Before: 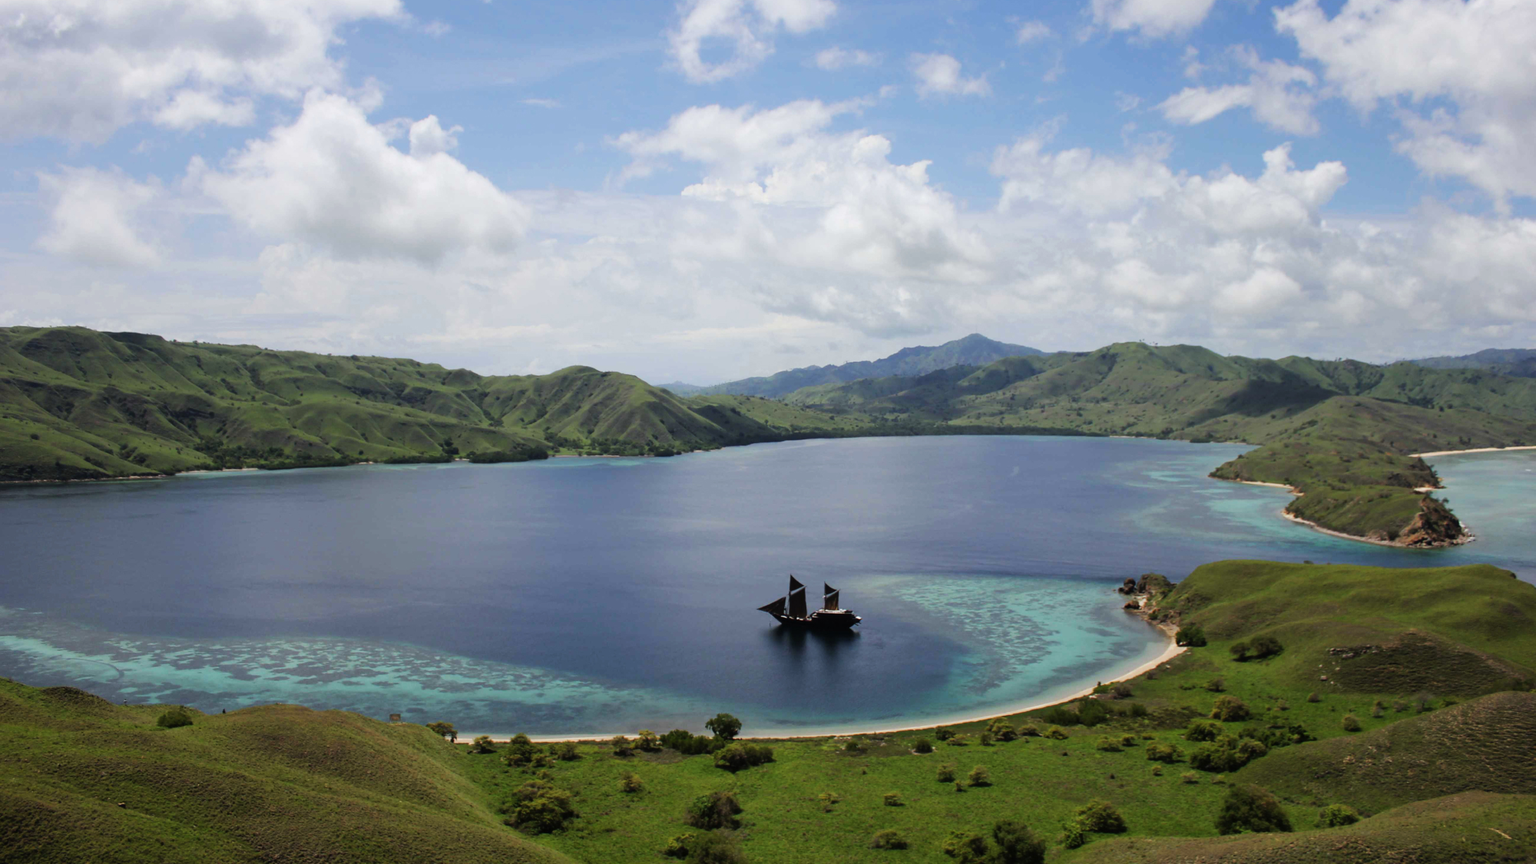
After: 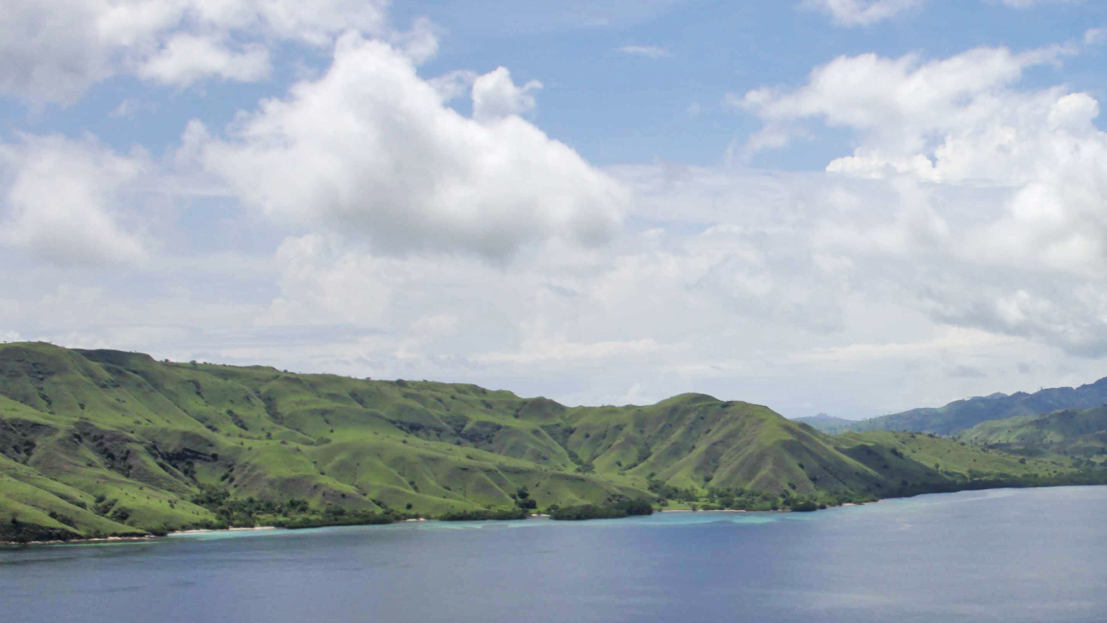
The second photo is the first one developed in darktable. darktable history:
local contrast: on, module defaults
crop and rotate: left 3.05%, top 7.434%, right 41.552%, bottom 37.166%
tone equalizer: -7 EV 0.146 EV, -6 EV 0.64 EV, -5 EV 1.17 EV, -4 EV 1.37 EV, -3 EV 1.18 EV, -2 EV 0.6 EV, -1 EV 0.15 EV
